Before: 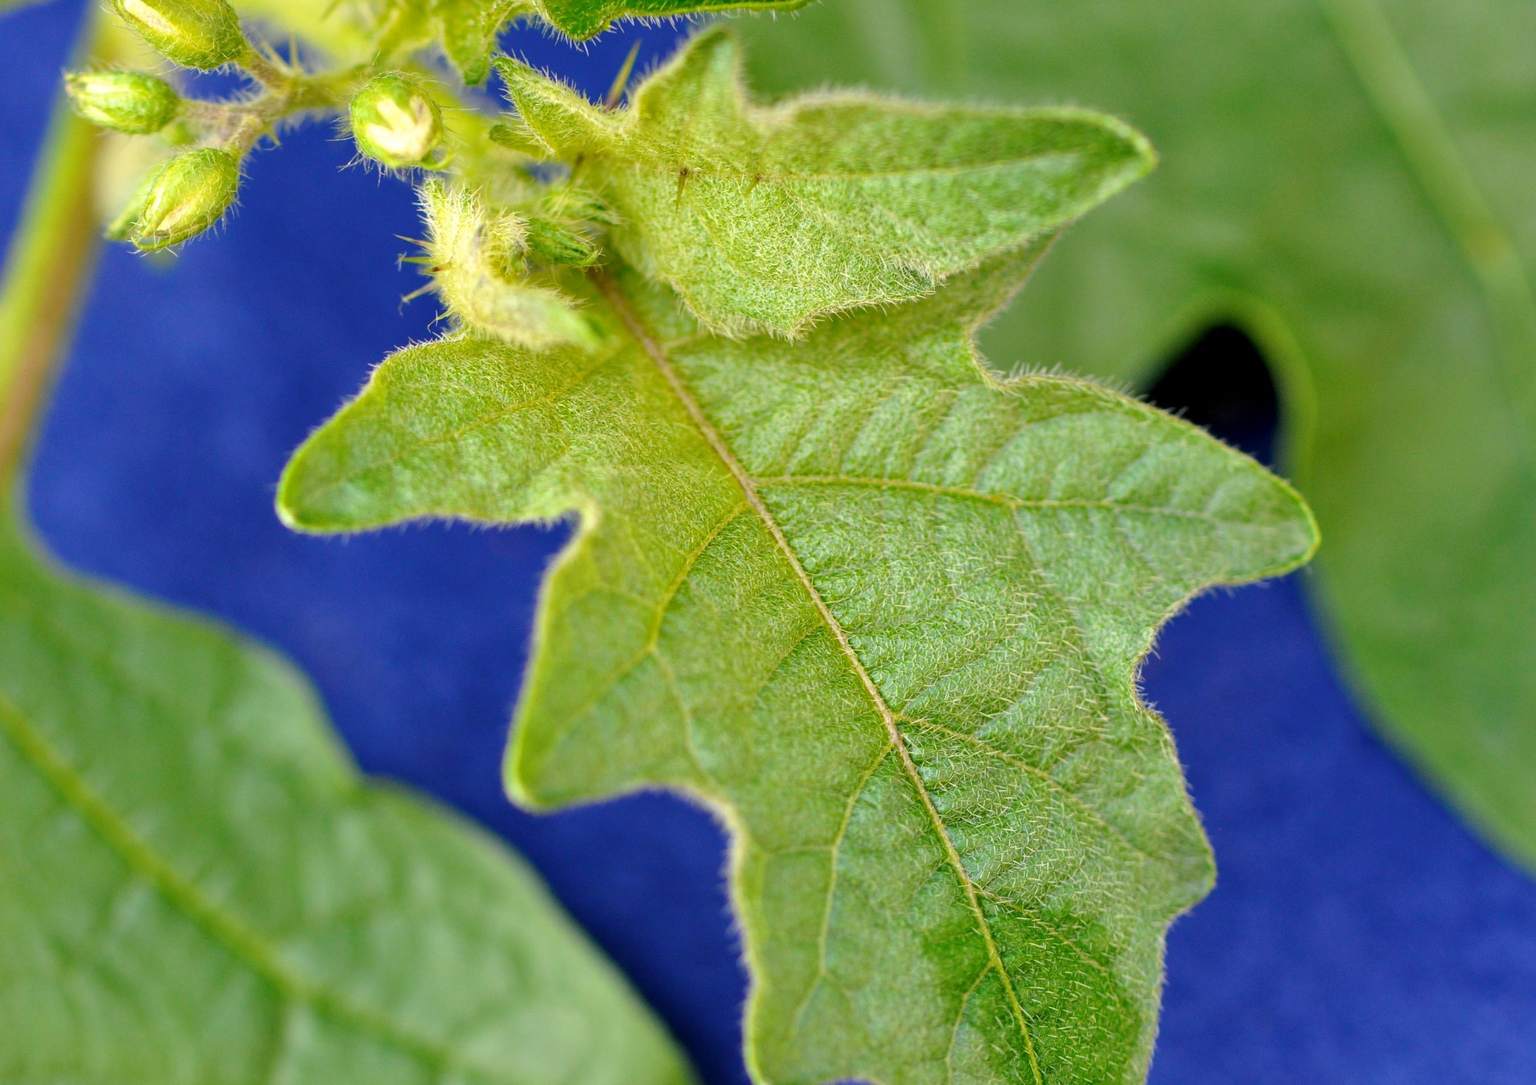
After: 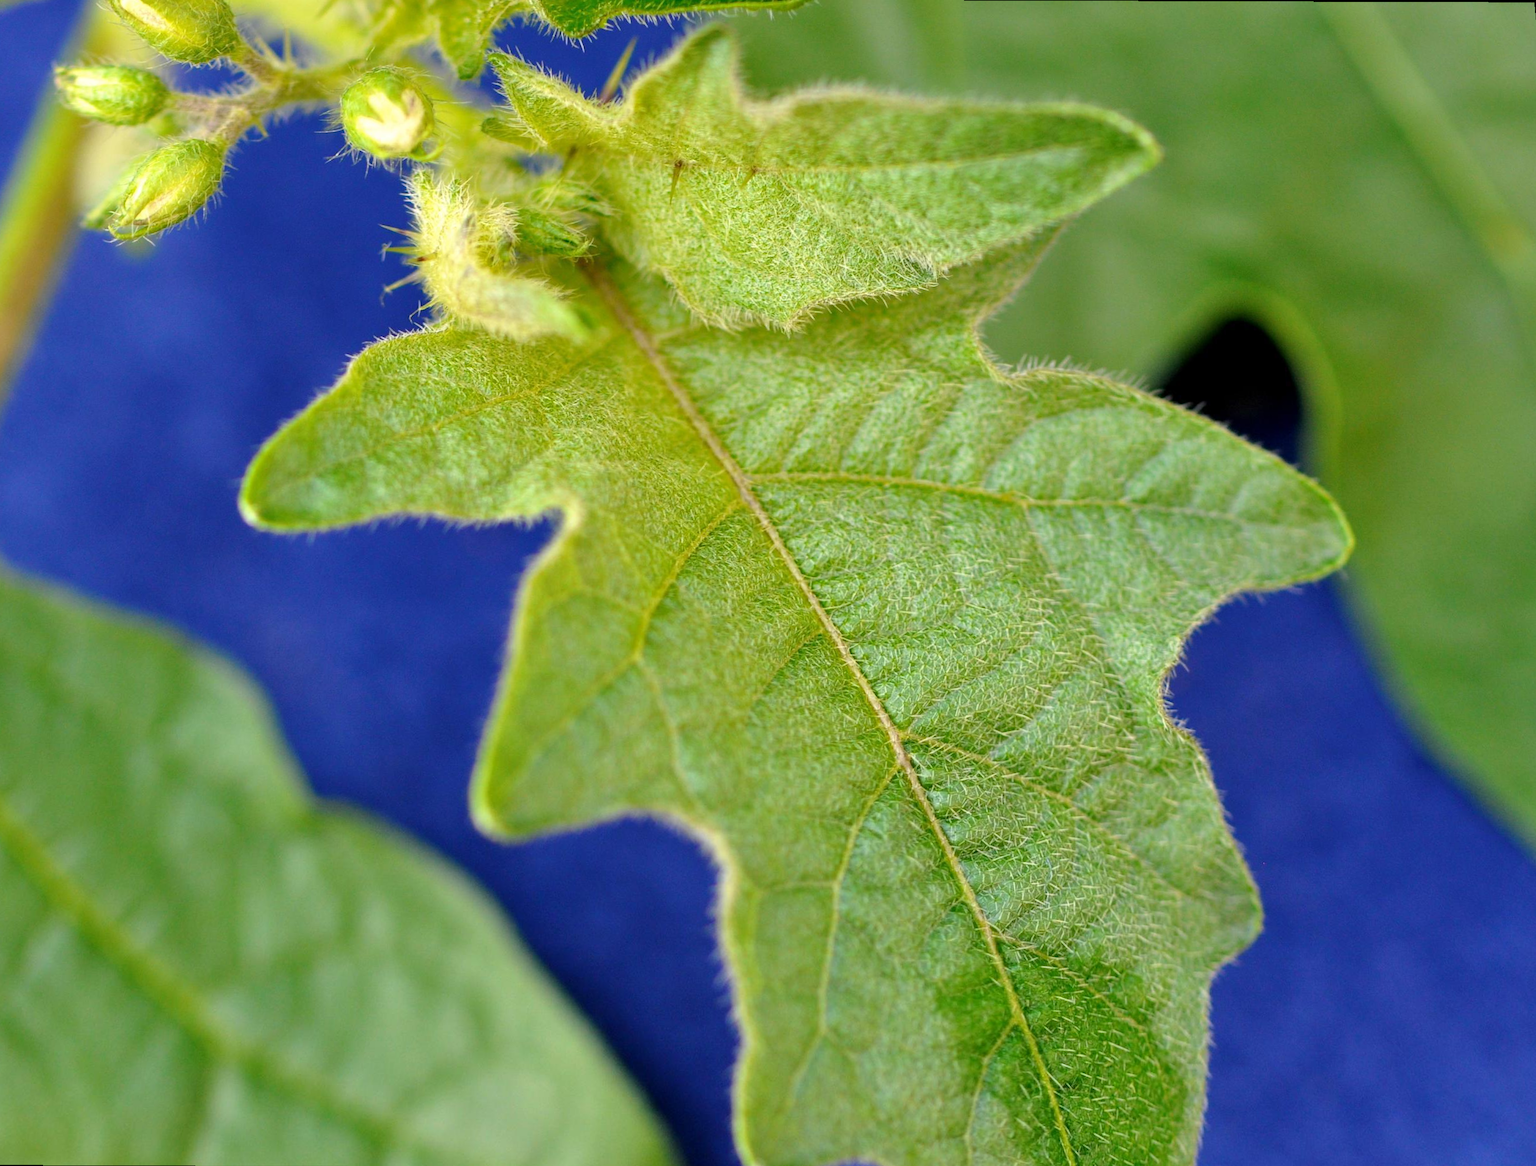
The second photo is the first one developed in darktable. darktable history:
exposure: exposure 0 EV, compensate highlight preservation false
rotate and perspective: rotation 0.215°, lens shift (vertical) -0.139, crop left 0.069, crop right 0.939, crop top 0.002, crop bottom 0.996
